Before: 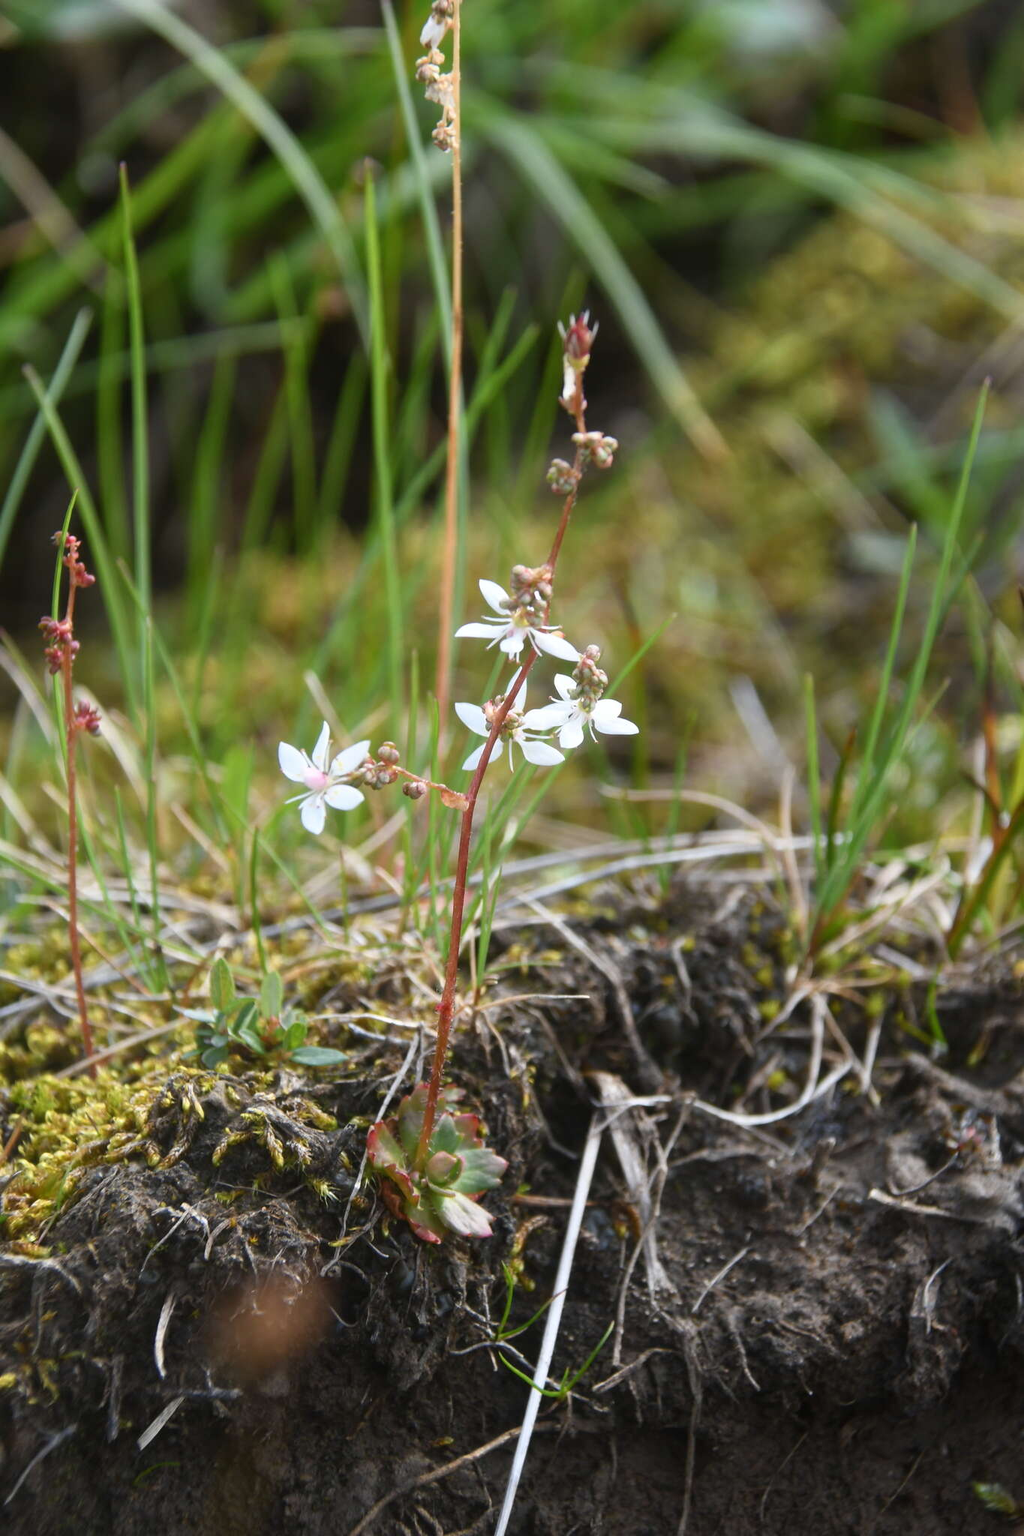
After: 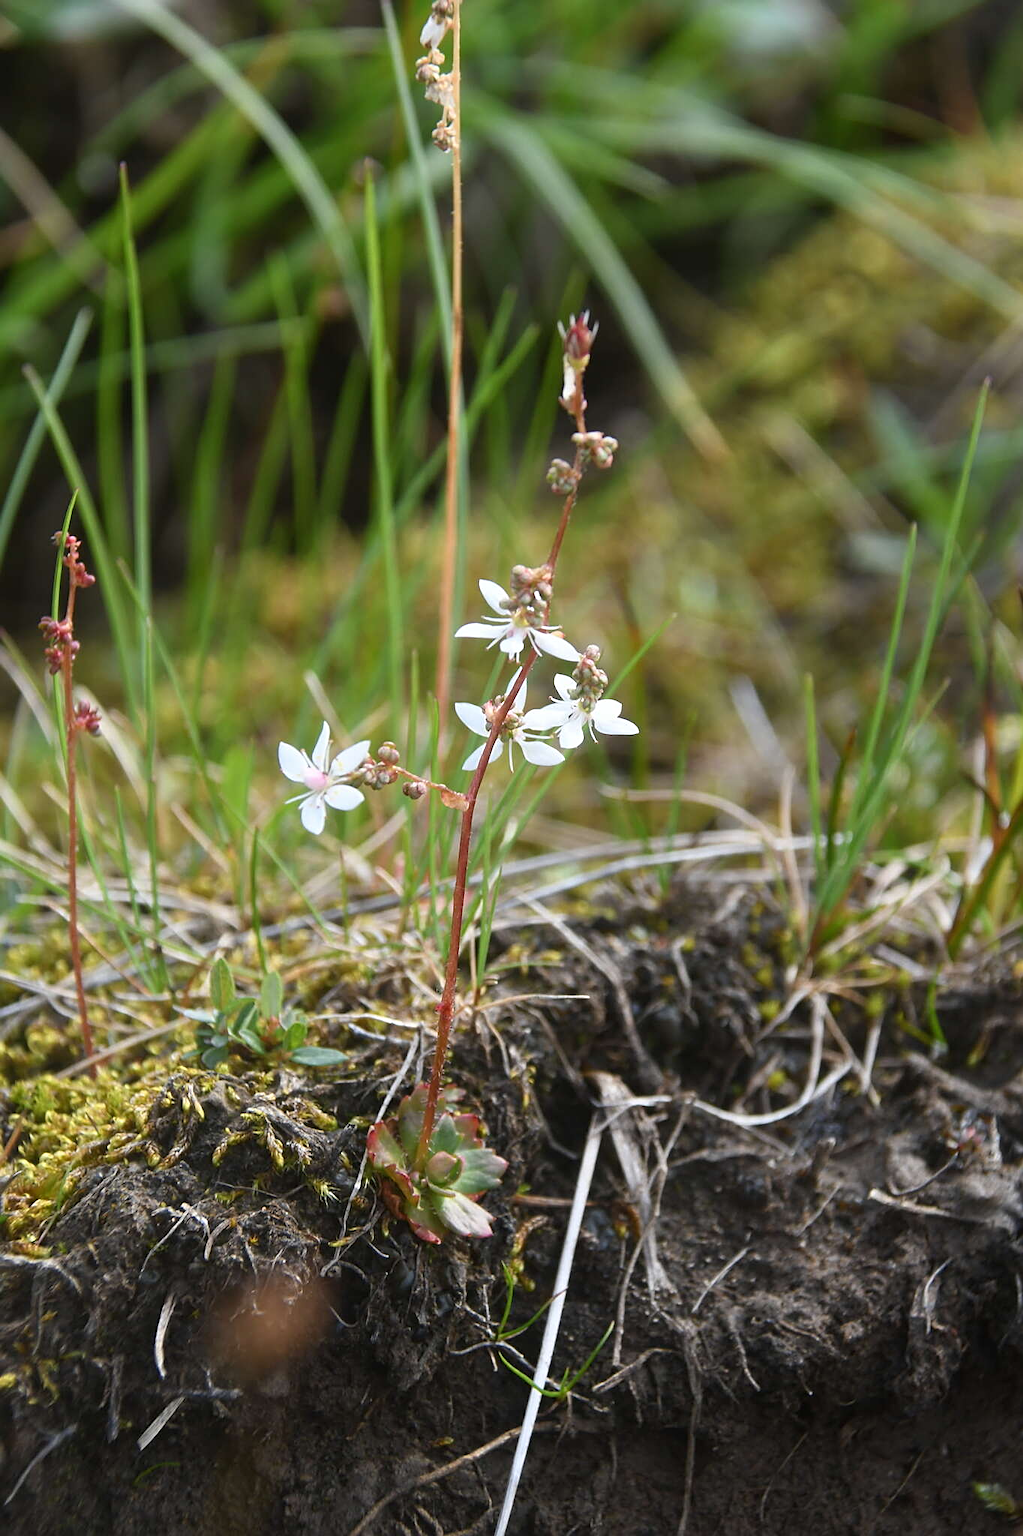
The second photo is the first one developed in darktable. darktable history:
sharpen: on, module defaults
base curve: exposure shift 0, preserve colors none
